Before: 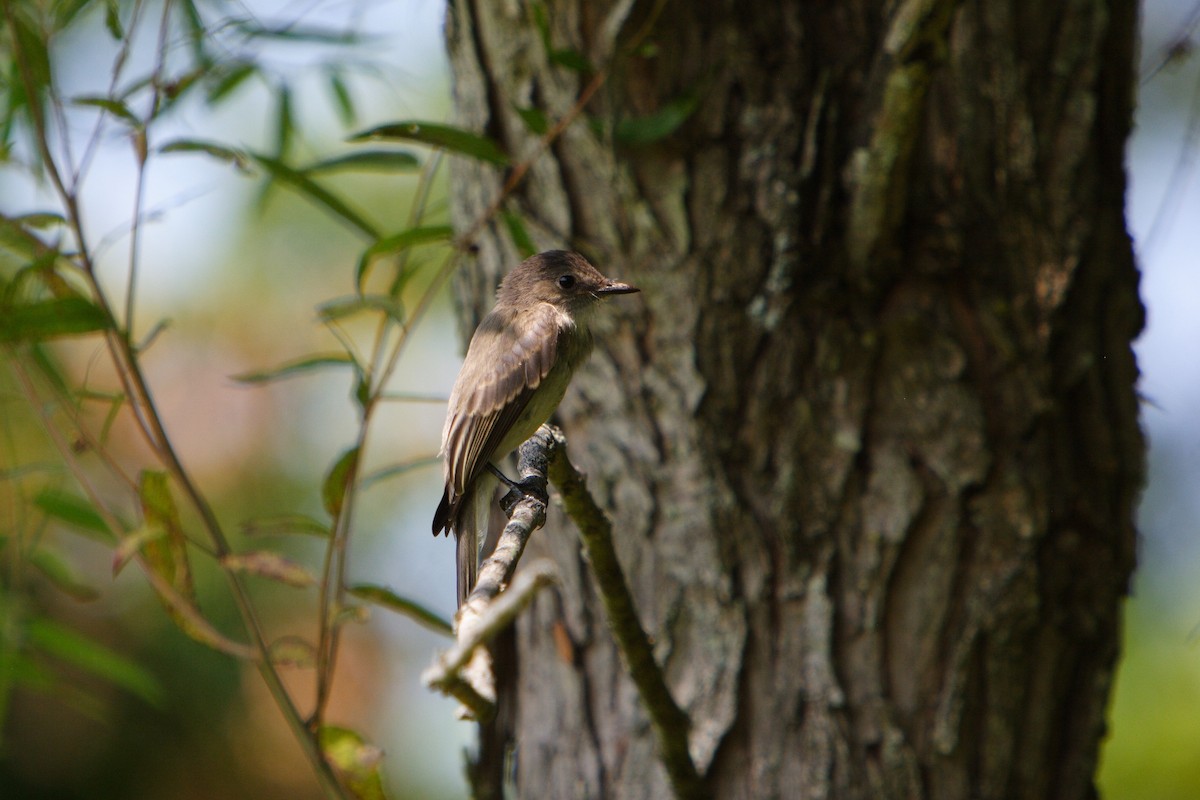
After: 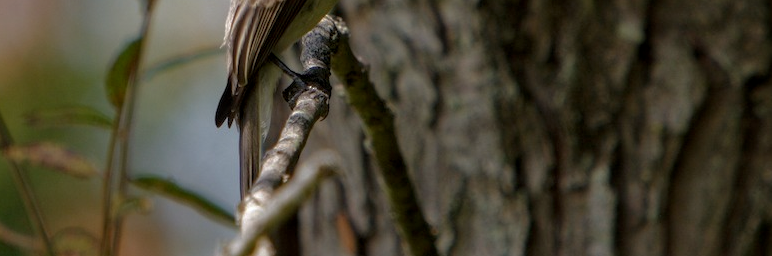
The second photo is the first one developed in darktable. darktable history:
crop: left 18.091%, top 51.13%, right 17.525%, bottom 16.85%
local contrast: on, module defaults
base curve: curves: ch0 [(0, 0) (0.841, 0.609) (1, 1)]
